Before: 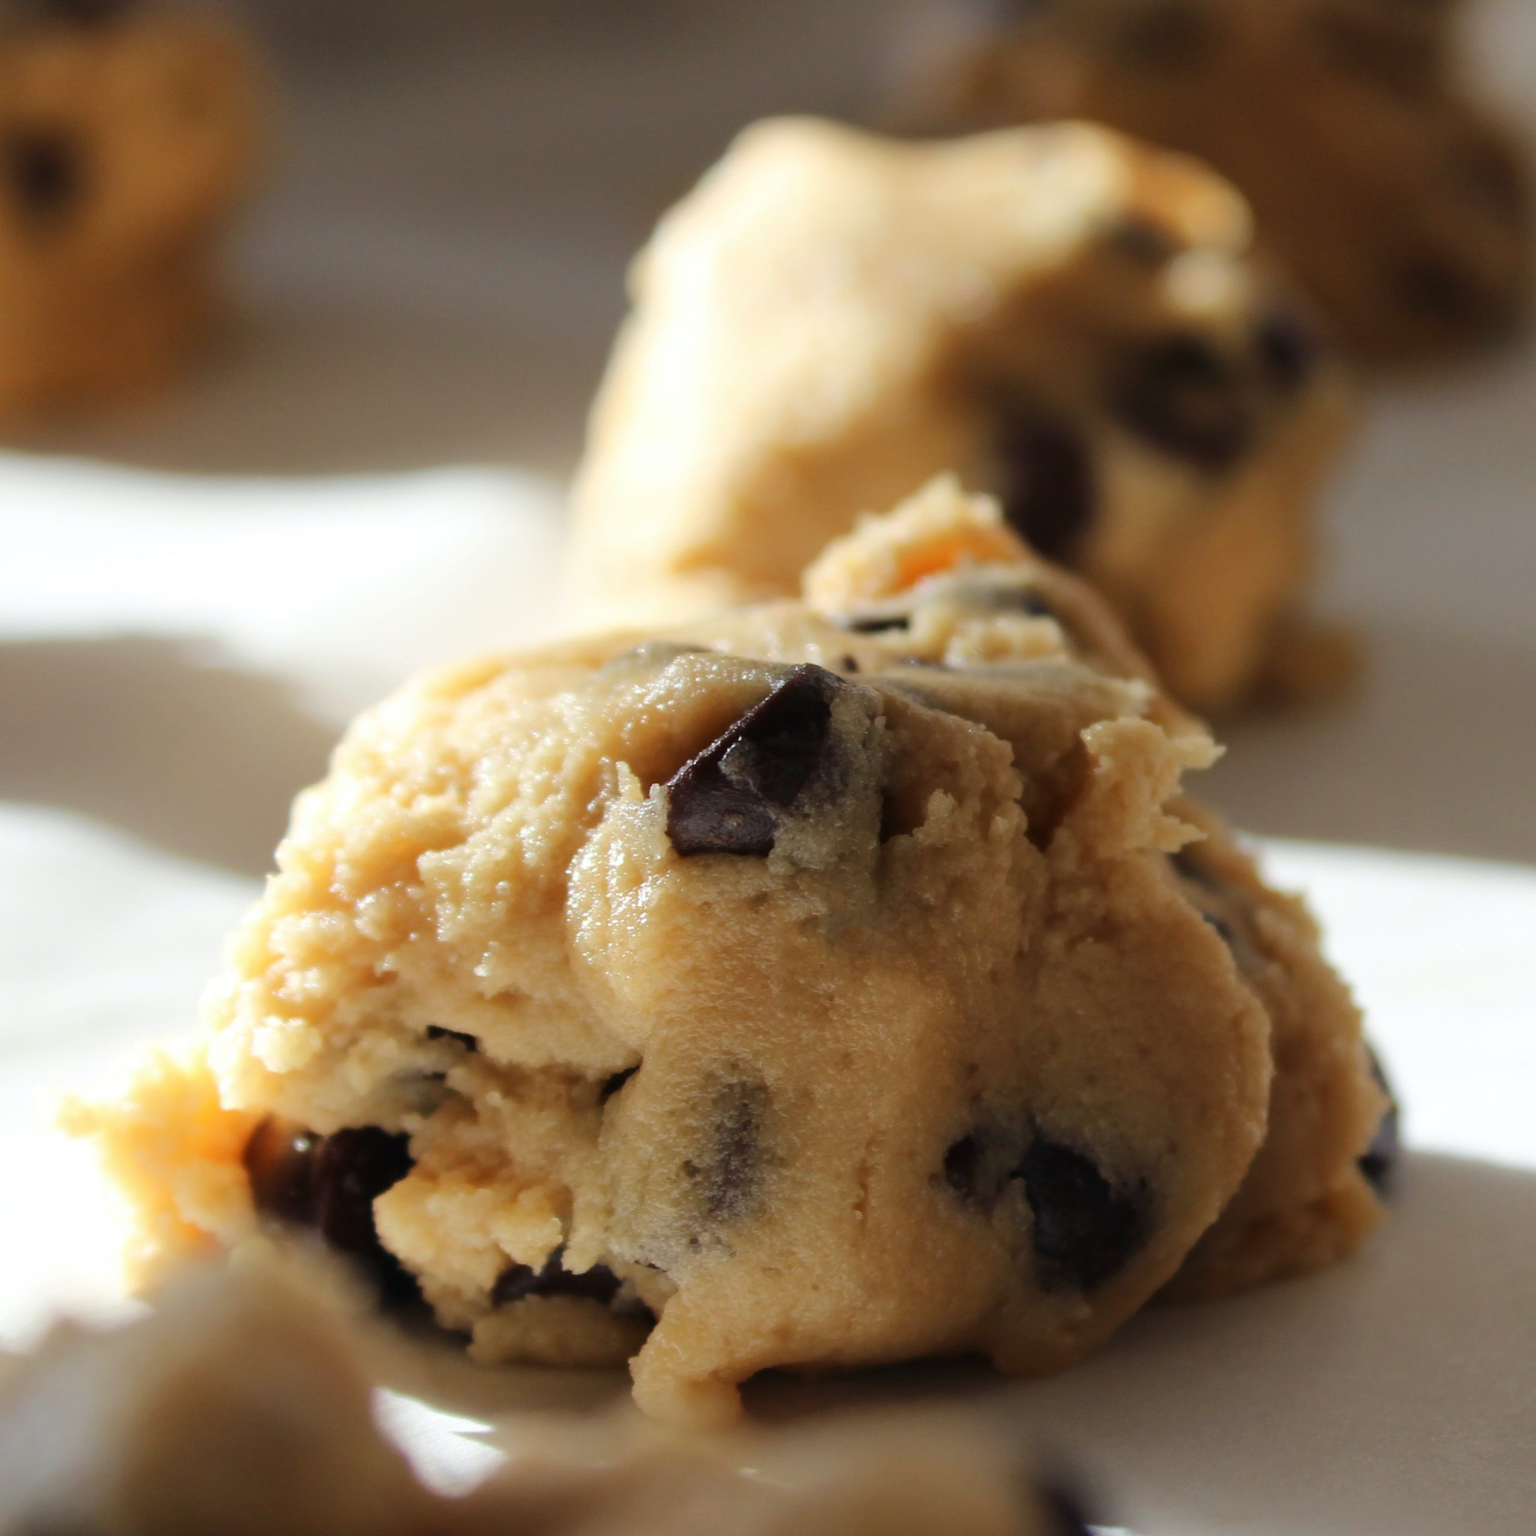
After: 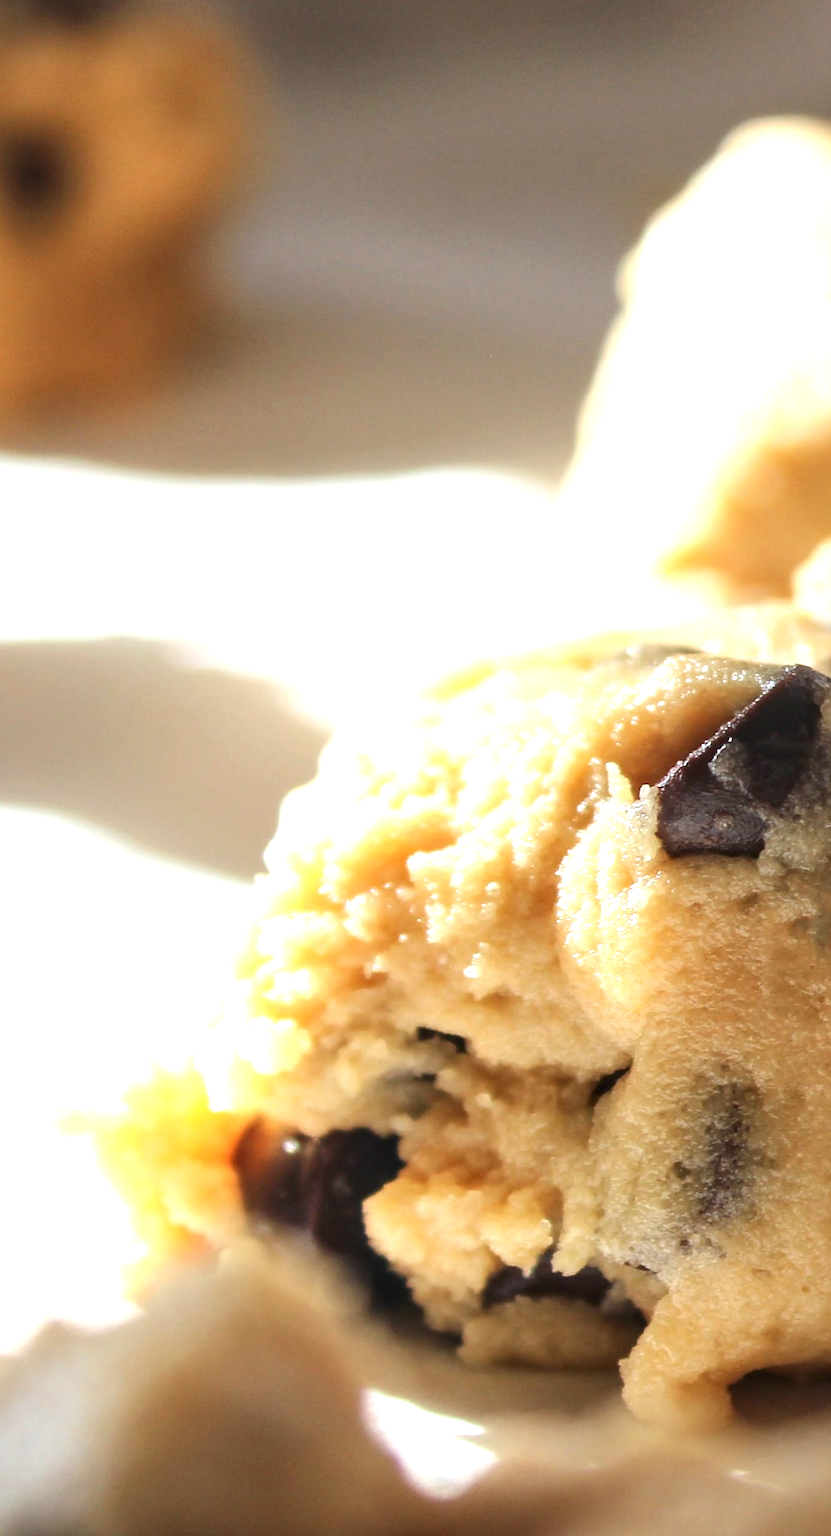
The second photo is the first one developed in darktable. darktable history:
exposure: black level correction 0, exposure 0.897 EV, compensate highlight preservation false
local contrast: on, module defaults
sharpen: radius 1.9, amount 0.41, threshold 1.375
crop: left 0.726%, right 45.173%, bottom 0.082%
